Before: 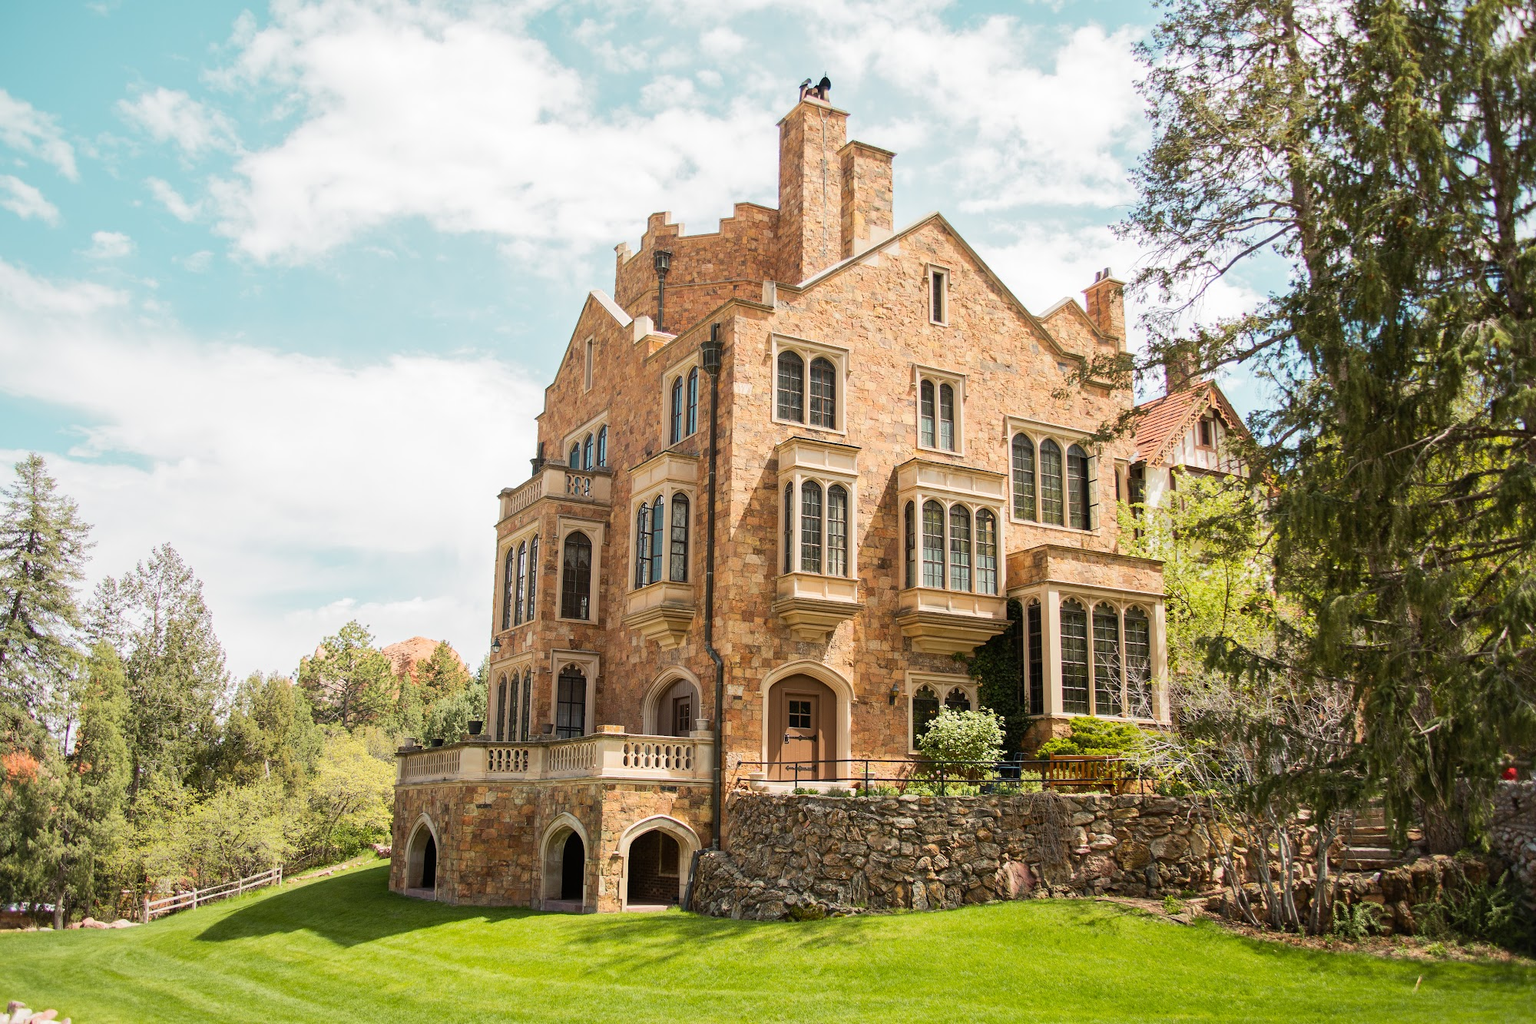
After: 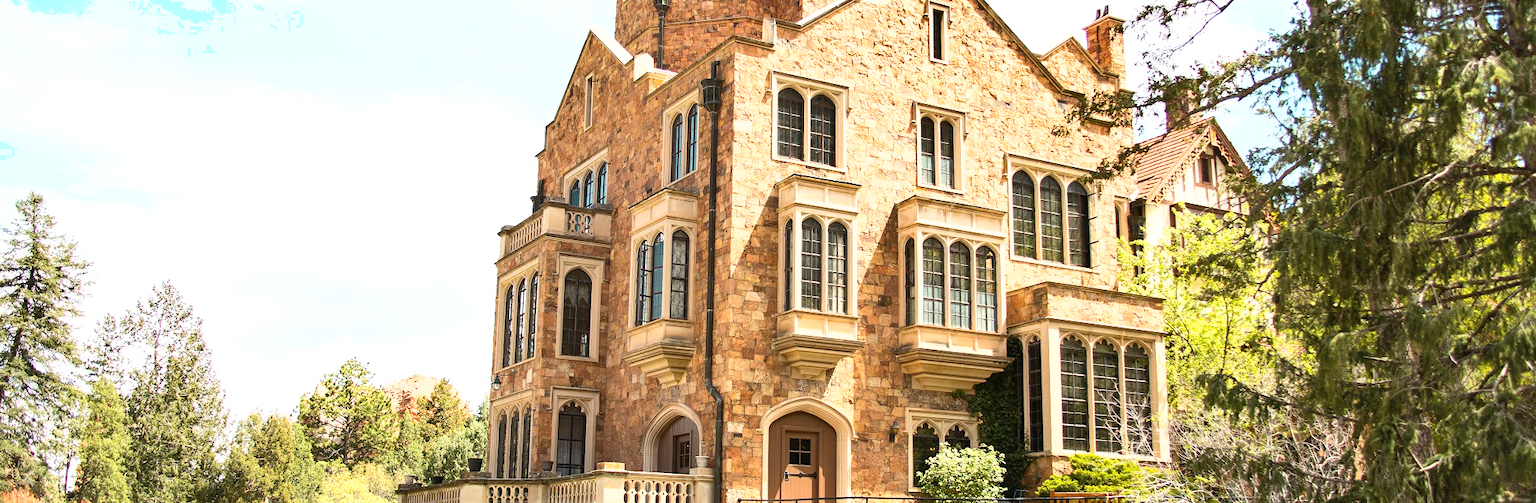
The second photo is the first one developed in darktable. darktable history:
contrast brightness saturation: contrast 0.1, brightness 0.013, saturation 0.016
shadows and highlights: soften with gaussian
crop and rotate: top 25.729%, bottom 25.062%
exposure: black level correction 0, exposure 0.694 EV, compensate highlight preservation false
